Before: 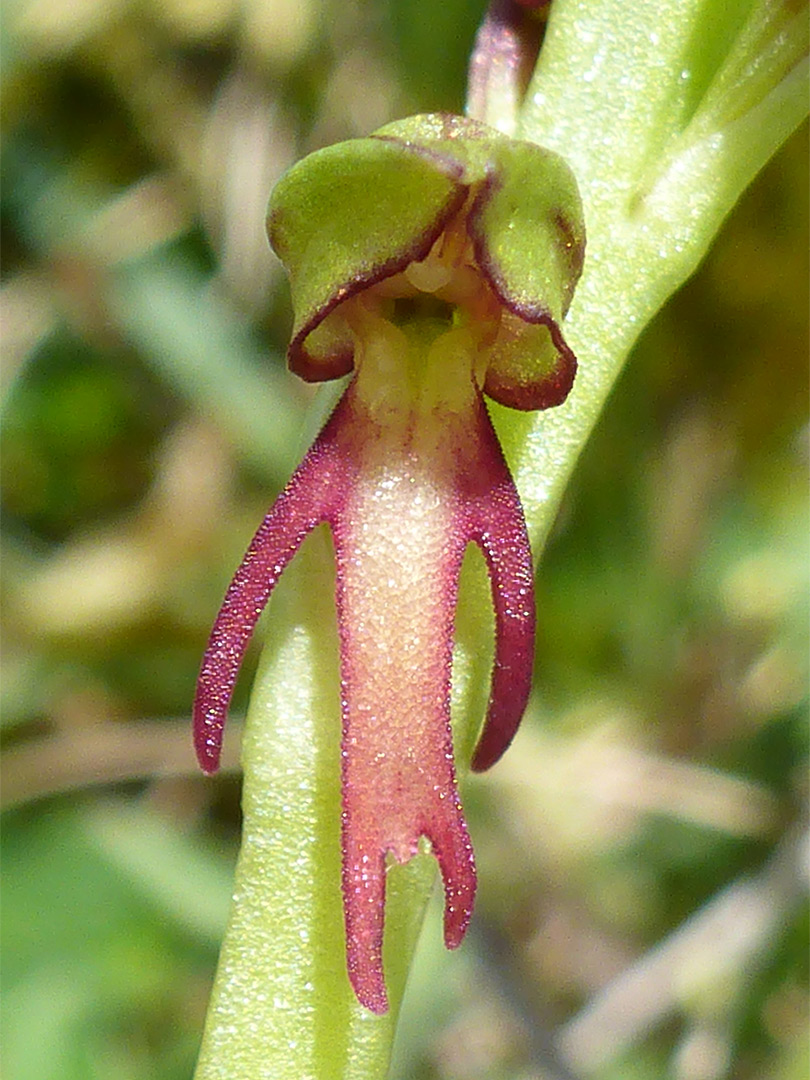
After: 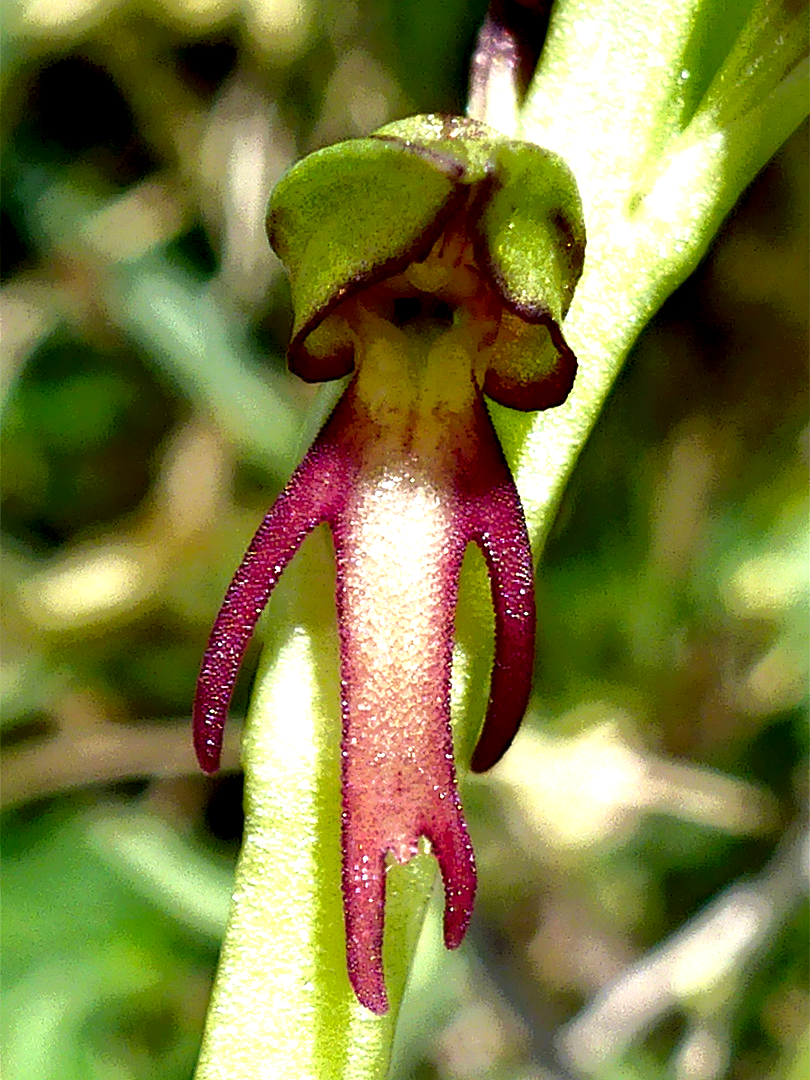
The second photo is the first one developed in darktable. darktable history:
shadows and highlights: shadows 25.46, highlights -24.32
exposure: black level correction 0, exposure 0.89 EV, compensate highlight preservation false
local contrast: highlights 6%, shadows 229%, detail 164%, midtone range 0.005
